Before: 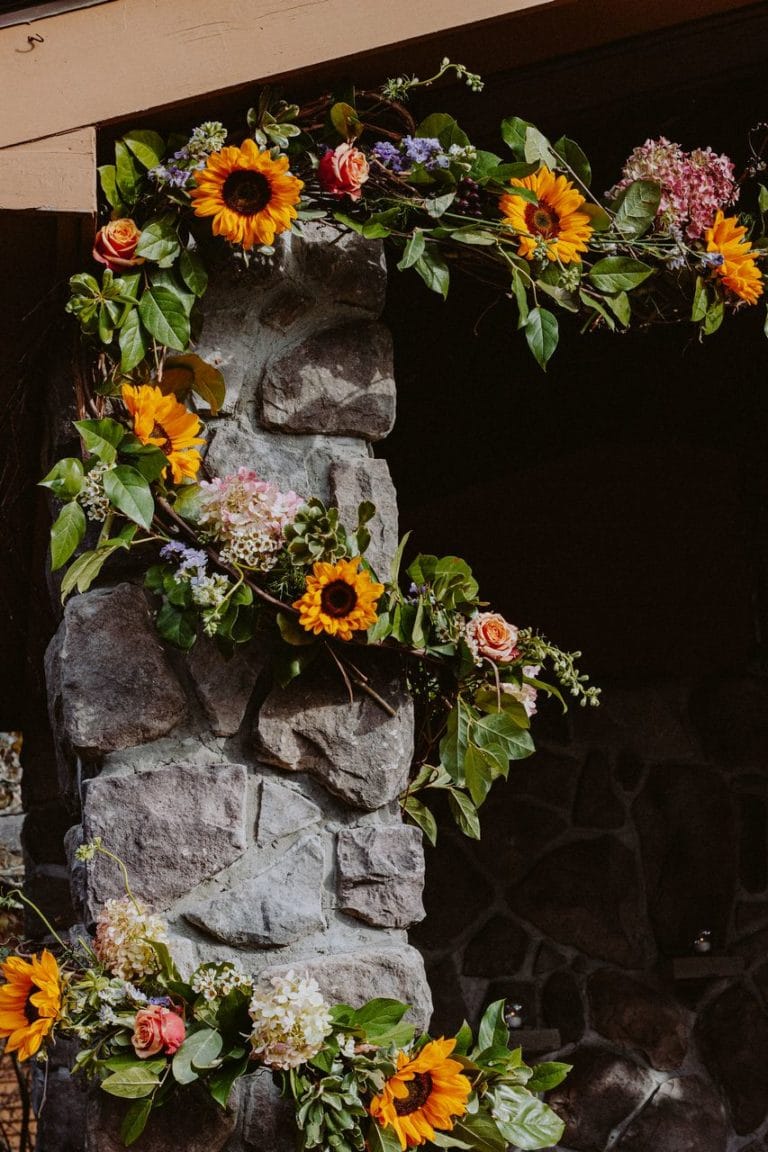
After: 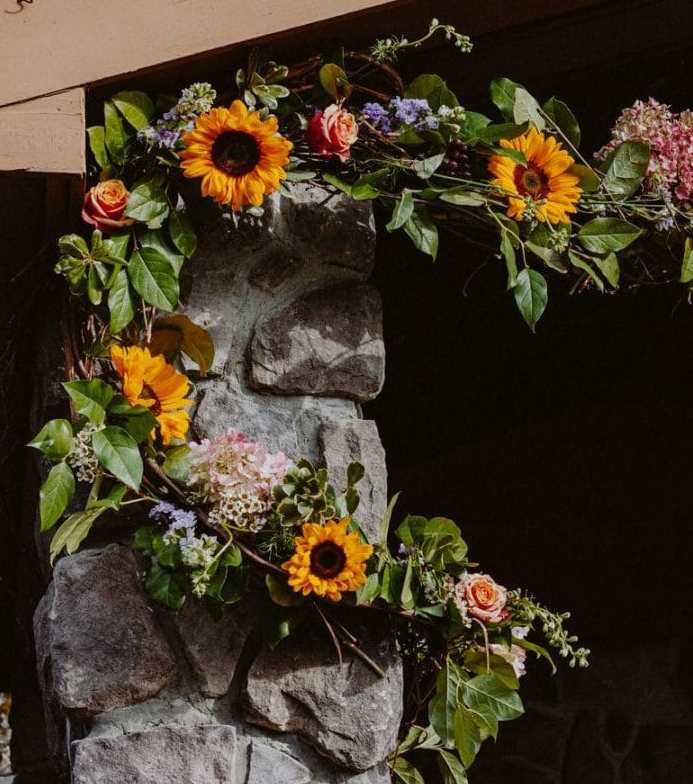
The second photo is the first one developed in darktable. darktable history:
crop: left 1.509%, top 3.452%, right 7.696%, bottom 28.452%
